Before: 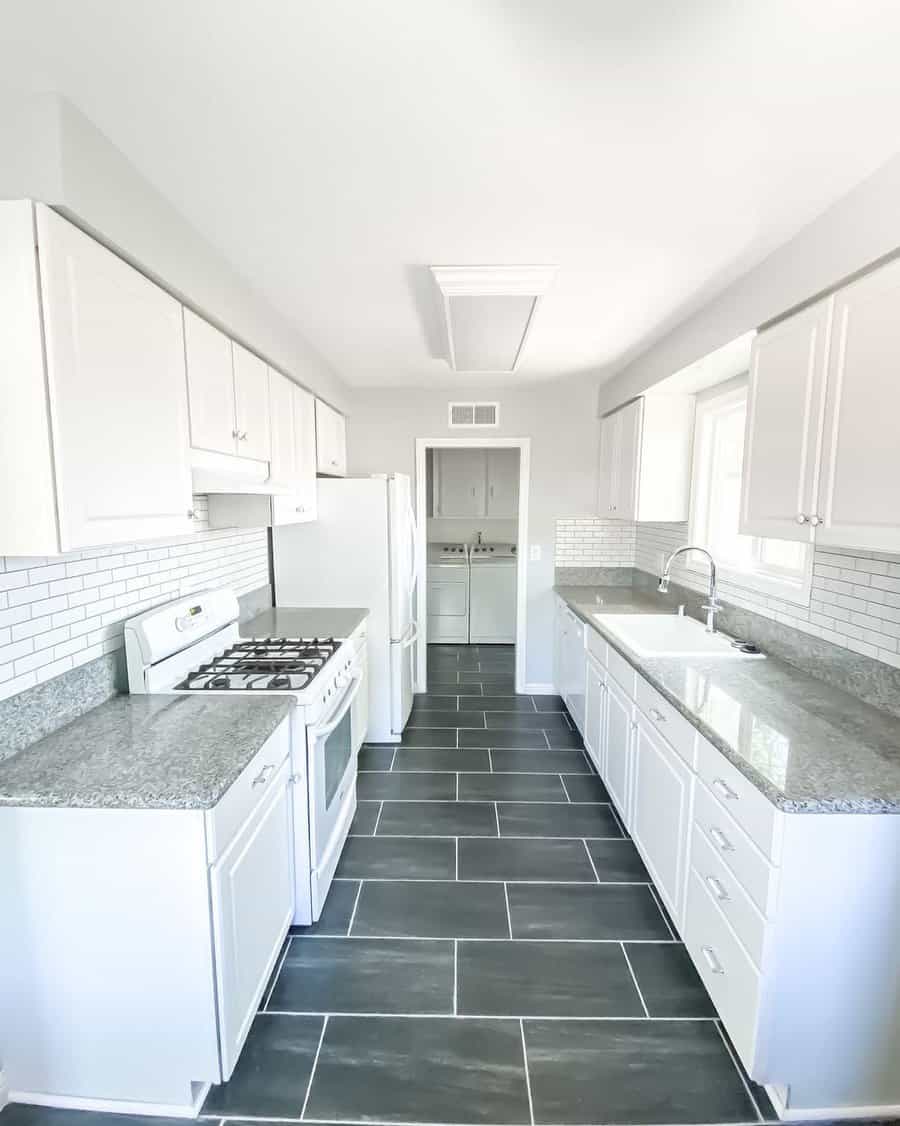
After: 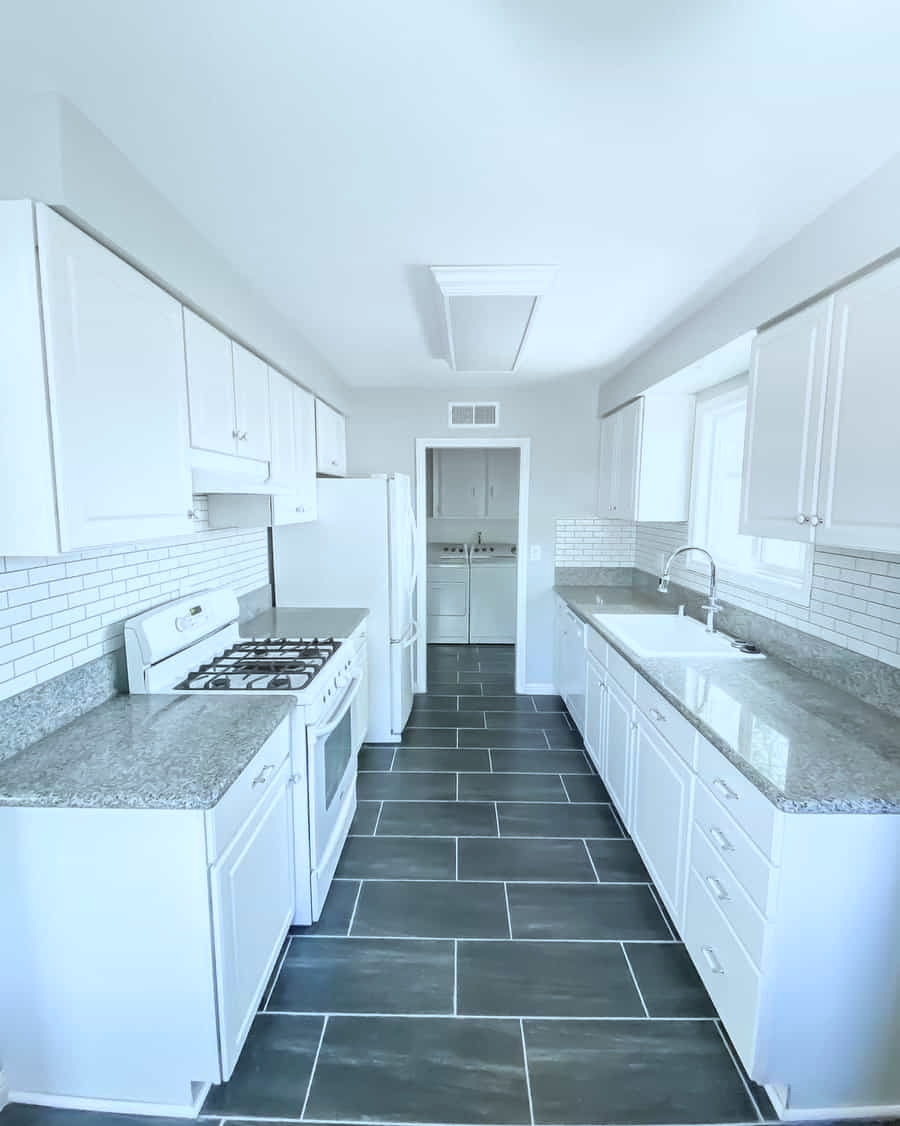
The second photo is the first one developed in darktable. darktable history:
color calibration: illuminant F (fluorescent), F source F9 (Cool White Deluxe 4150 K) – high CRI, x 0.374, y 0.373, temperature 4163.63 K
contrast brightness saturation: contrast -0.07, brightness -0.041, saturation -0.106
